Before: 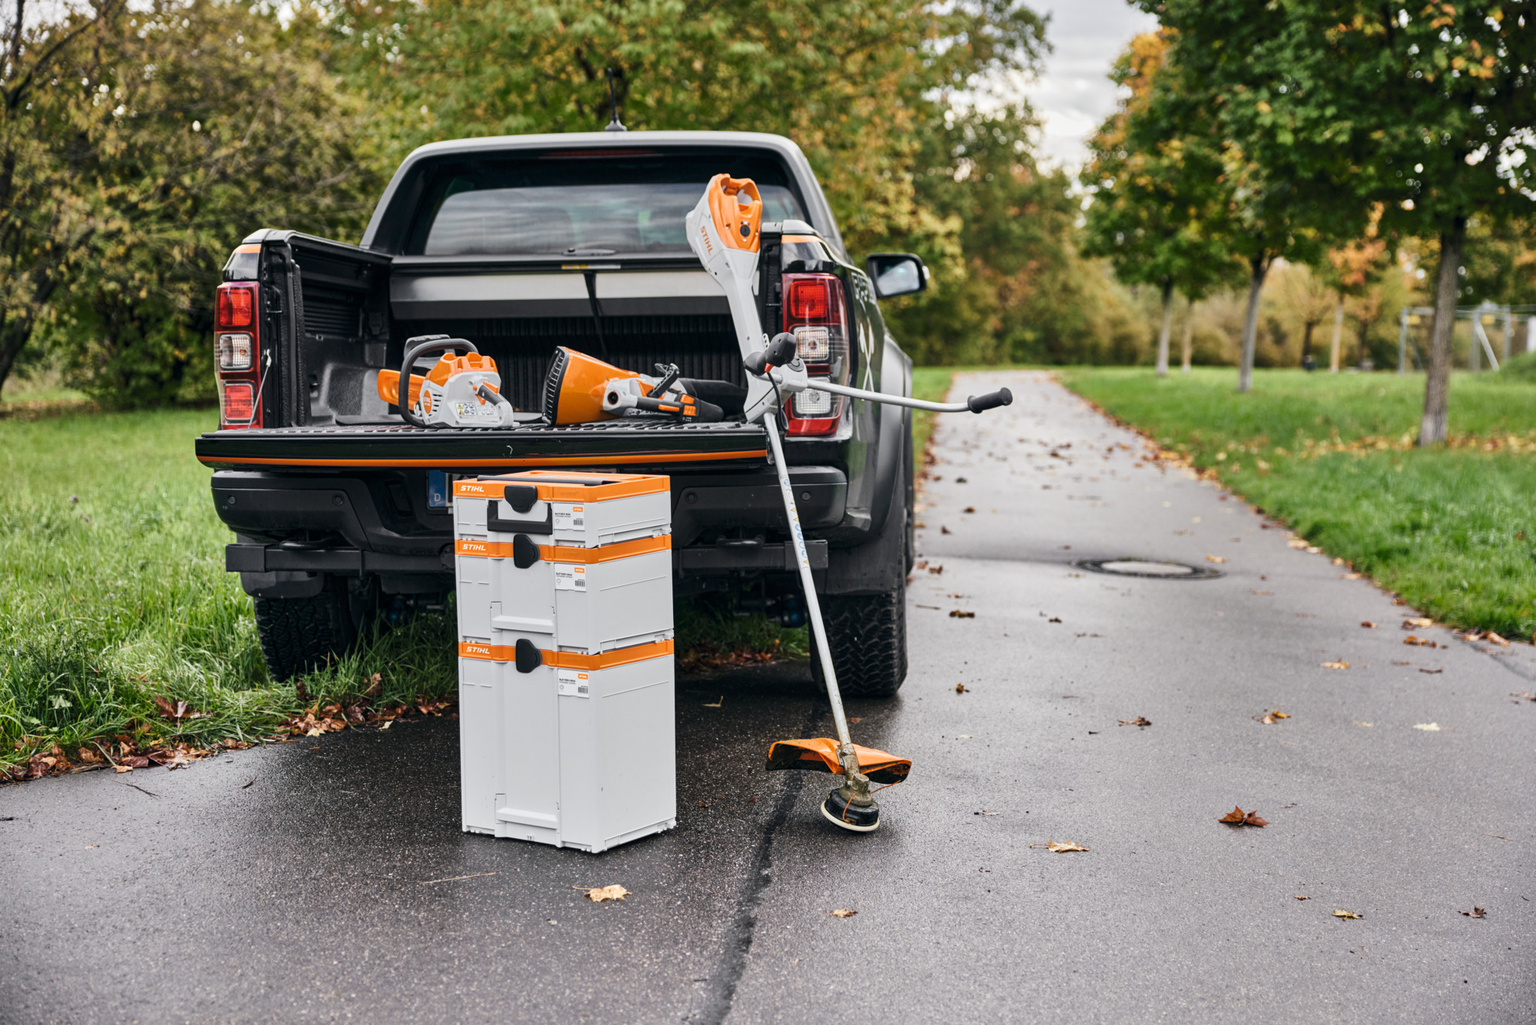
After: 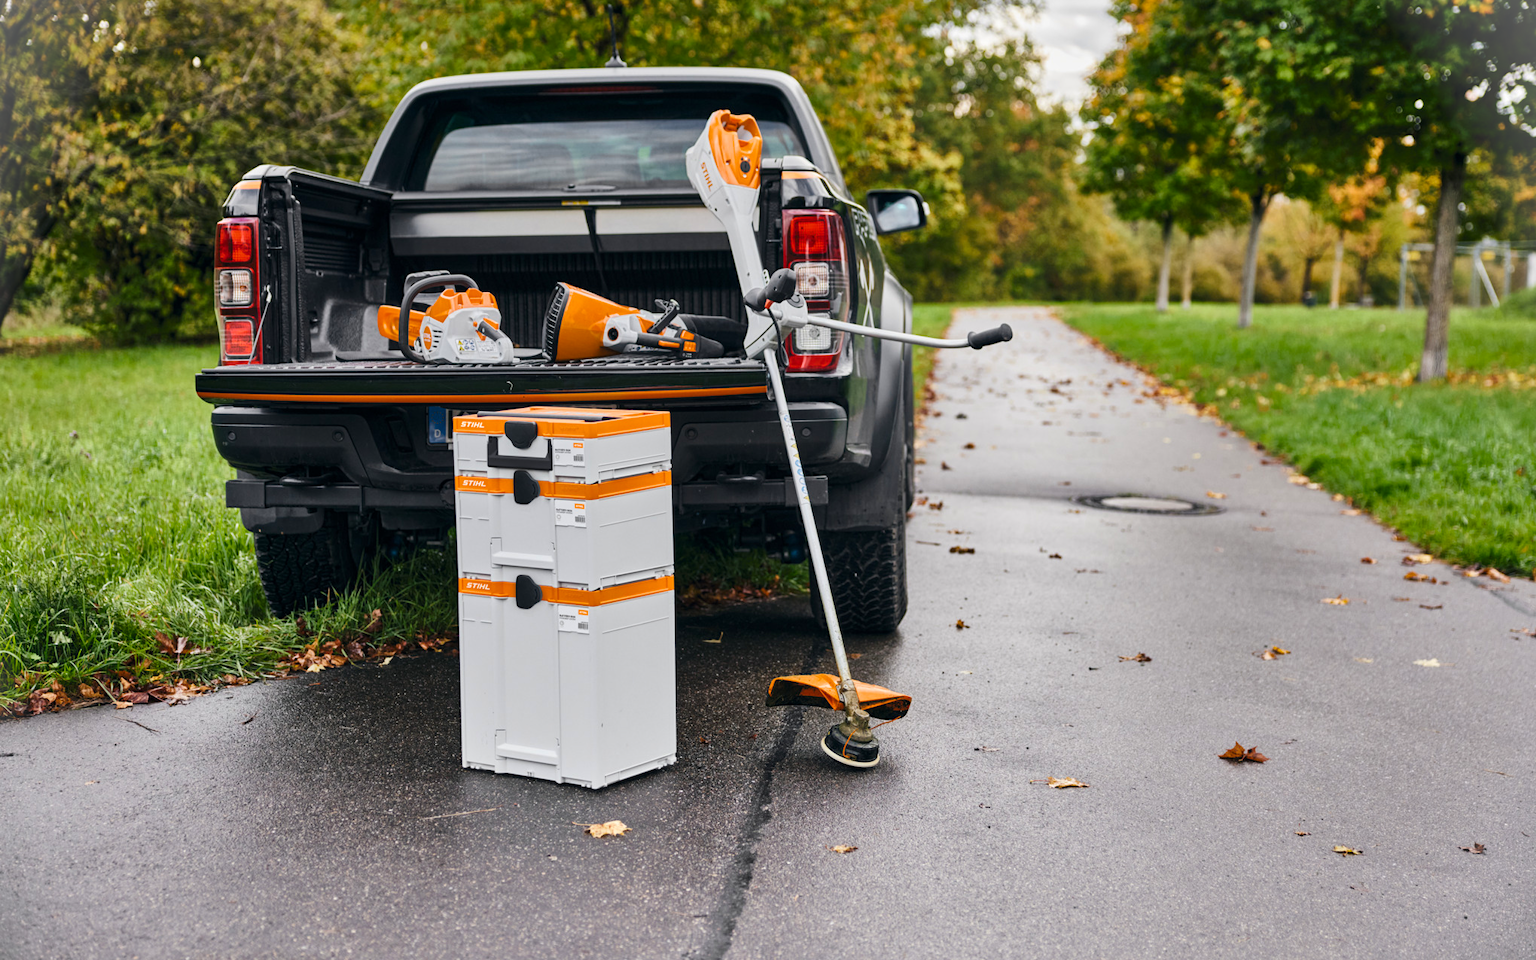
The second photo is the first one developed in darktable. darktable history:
color balance rgb: perceptual saturation grading › global saturation 20%, global vibrance 10%
crop and rotate: top 6.25%
vignetting: fall-off start 100%, brightness 0.3, saturation 0
